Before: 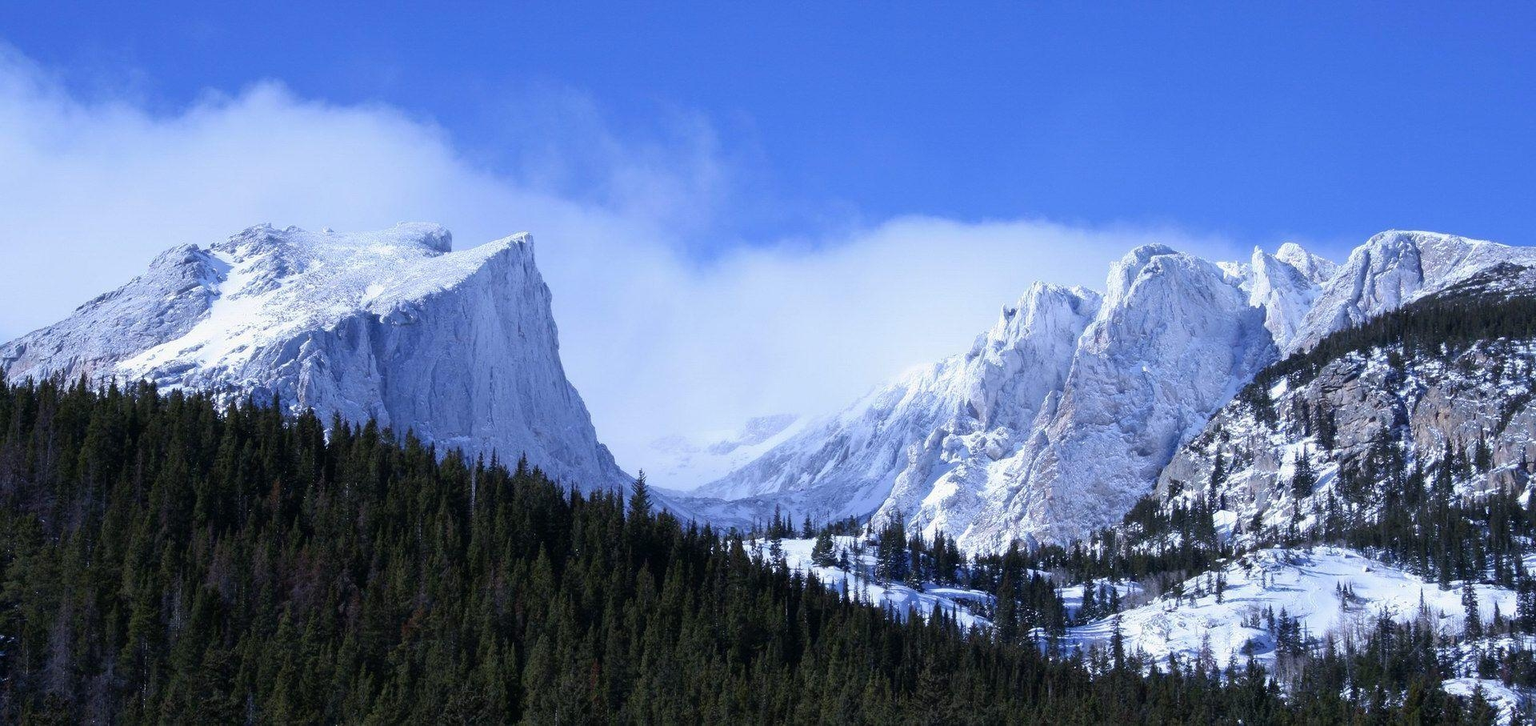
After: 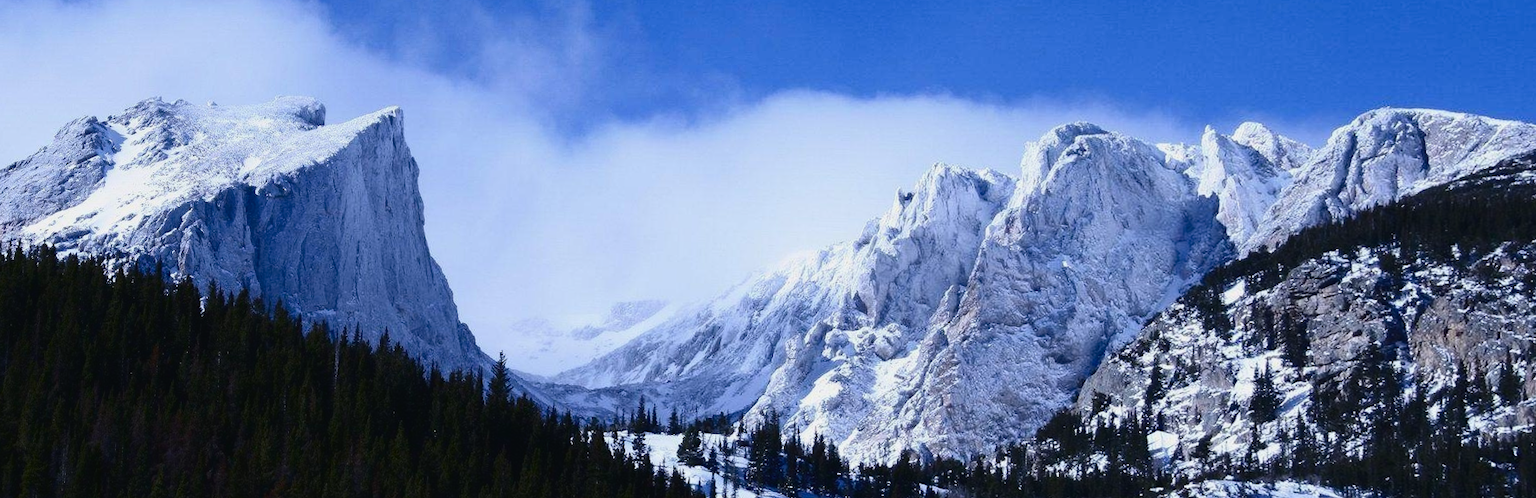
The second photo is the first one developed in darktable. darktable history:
contrast brightness saturation: contrast 0.24, brightness -0.24, saturation 0.14
crop and rotate: left 2.991%, top 13.302%, right 1.981%, bottom 12.636%
color balance: lift [1.01, 1, 1, 1], gamma [1.097, 1, 1, 1], gain [0.85, 1, 1, 1]
rotate and perspective: rotation 1.69°, lens shift (vertical) -0.023, lens shift (horizontal) -0.291, crop left 0.025, crop right 0.988, crop top 0.092, crop bottom 0.842
